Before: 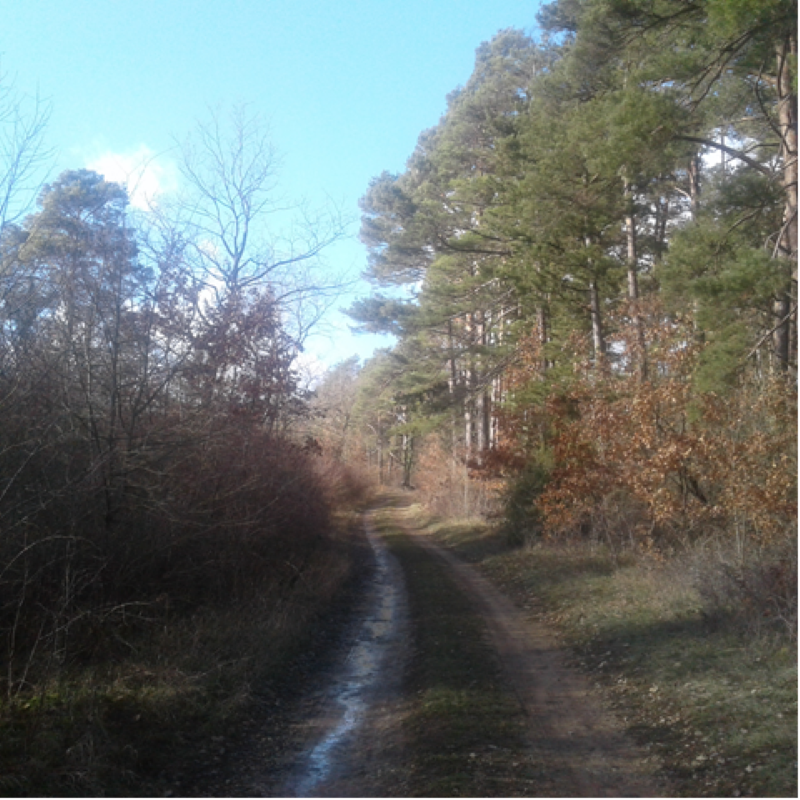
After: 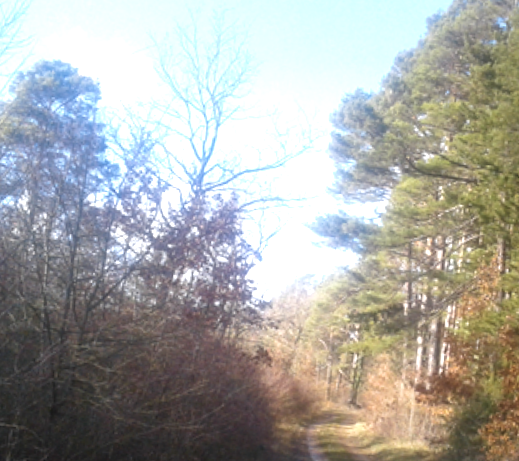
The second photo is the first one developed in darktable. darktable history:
exposure: exposure 0.999 EV, compensate highlight preservation false
contrast equalizer: octaves 7, y [[0.515 ×6], [0.507 ×6], [0.425 ×6], [0 ×6], [0 ×6]]
crop and rotate: angle -4.99°, left 2.122%, top 6.945%, right 27.566%, bottom 30.519%
color contrast: green-magenta contrast 0.8, blue-yellow contrast 1.1, unbound 0
graduated density: on, module defaults
velvia: on, module defaults
